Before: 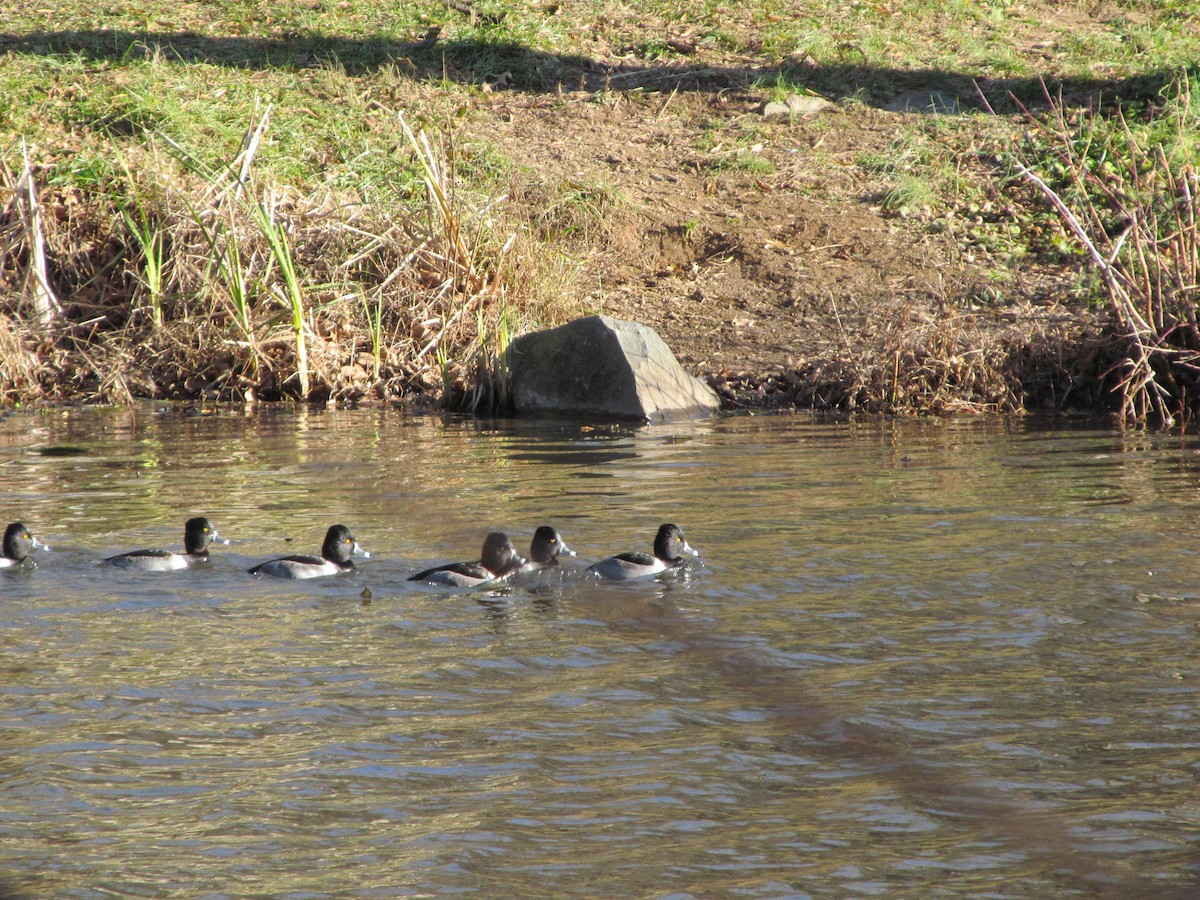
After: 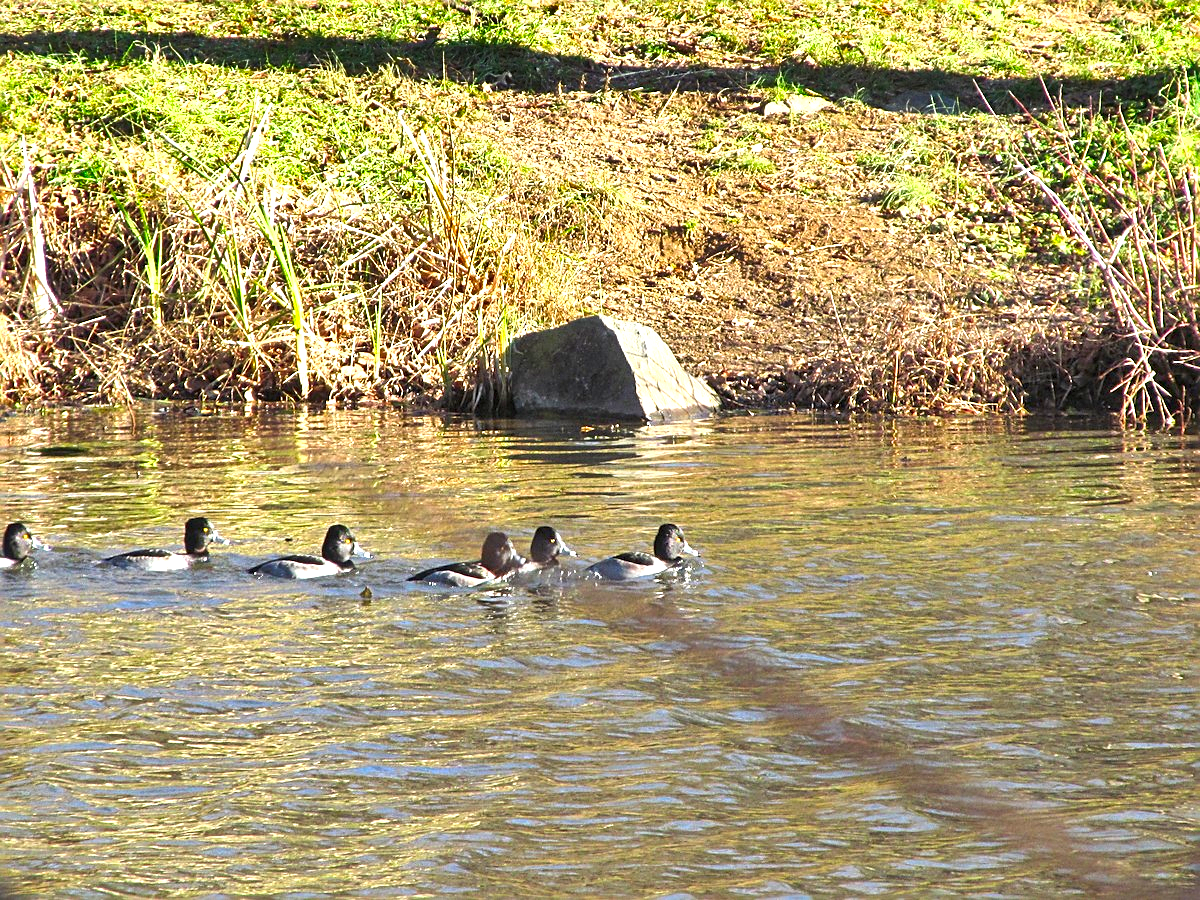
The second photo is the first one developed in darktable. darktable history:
shadows and highlights: shadows 6.21, soften with gaussian
sharpen: amount 0.743
exposure: exposure 1.001 EV, compensate highlight preservation false
color correction: highlights b* -0.044, saturation 1.36
